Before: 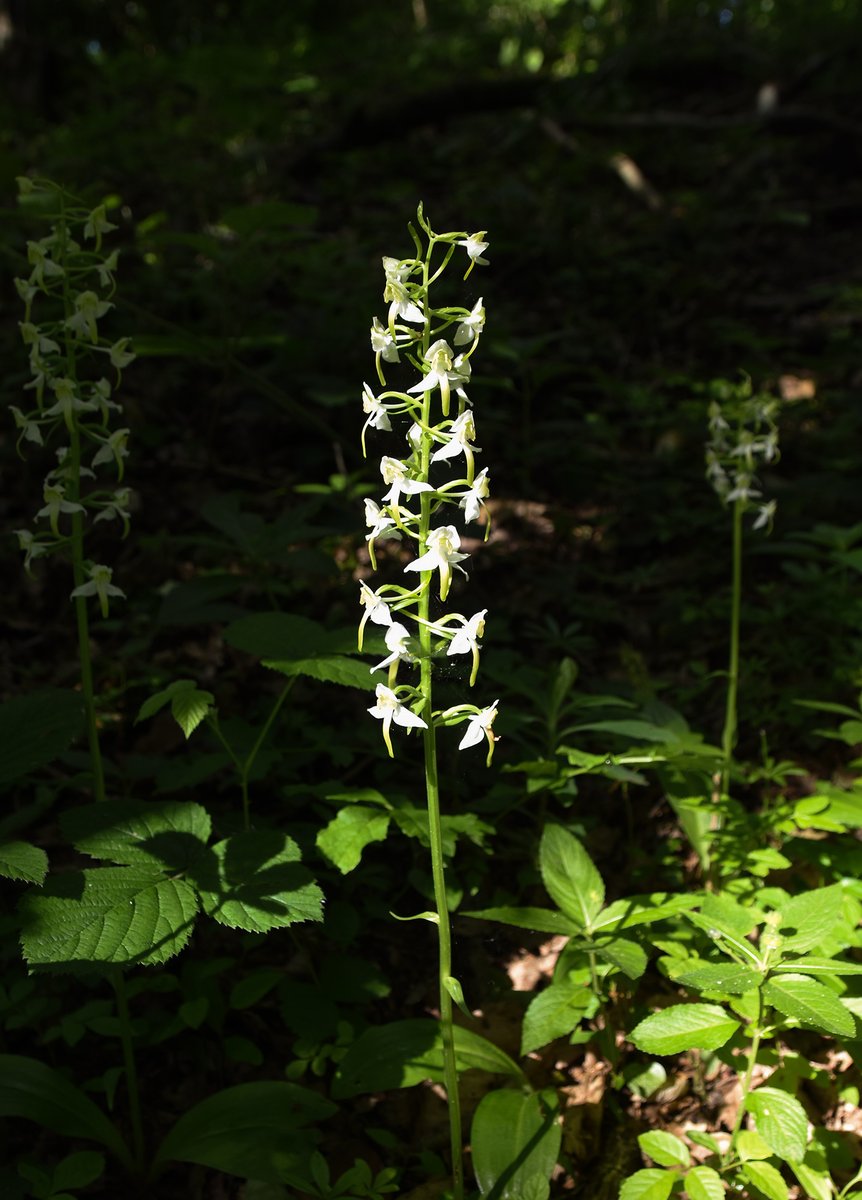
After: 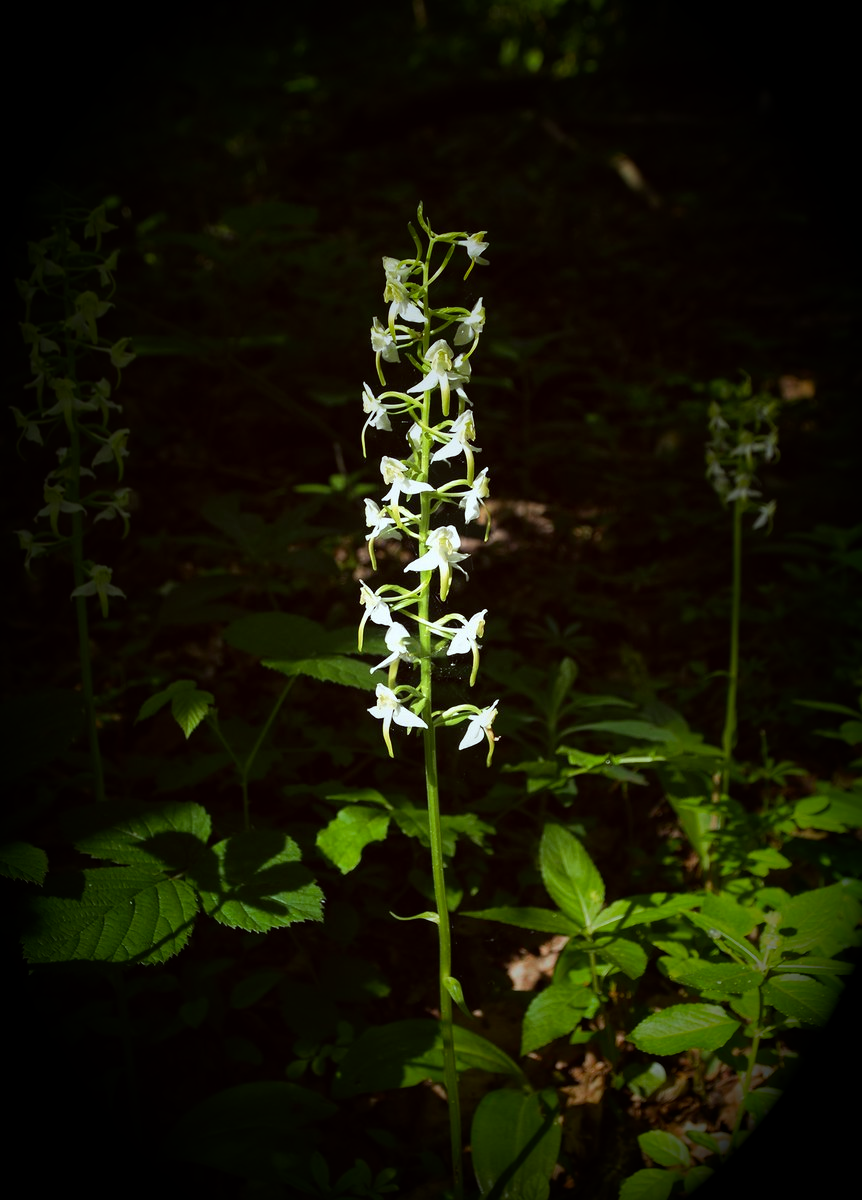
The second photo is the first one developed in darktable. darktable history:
color correction: highlights a* -4.98, highlights b* -3.76, shadows a* 3.83, shadows b* 4.08
vignetting: fall-off start 15.9%, fall-off radius 100%, brightness -1, saturation 0.5, width/height ratio 0.719
